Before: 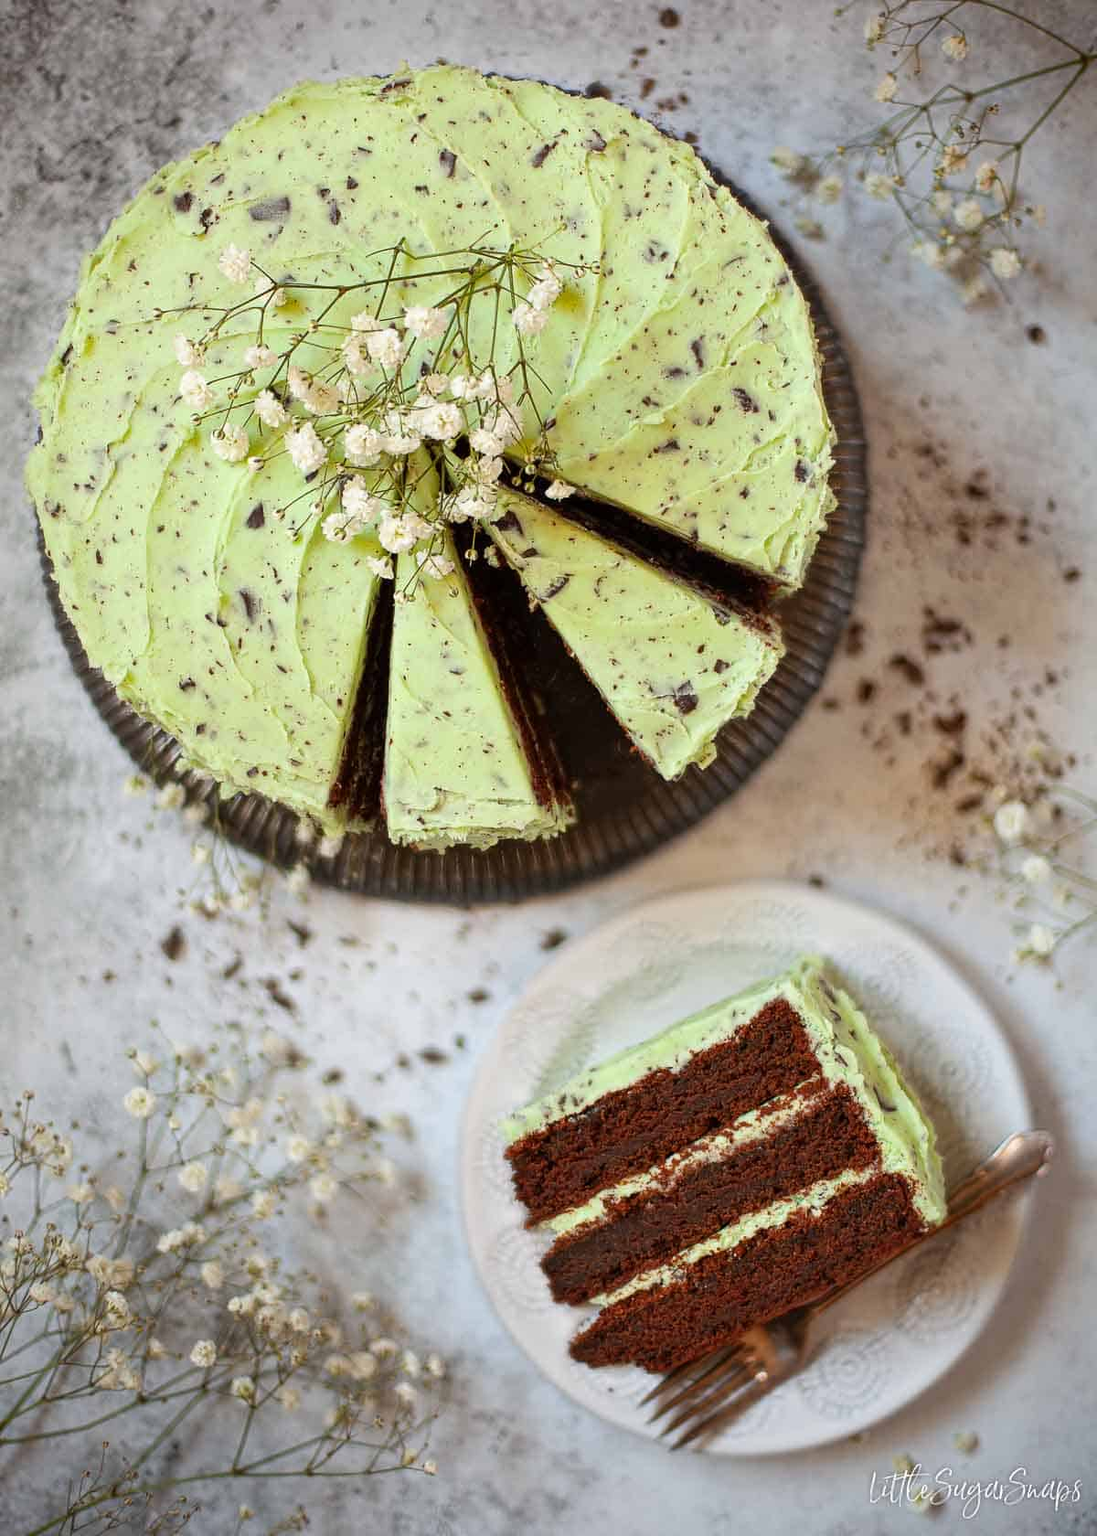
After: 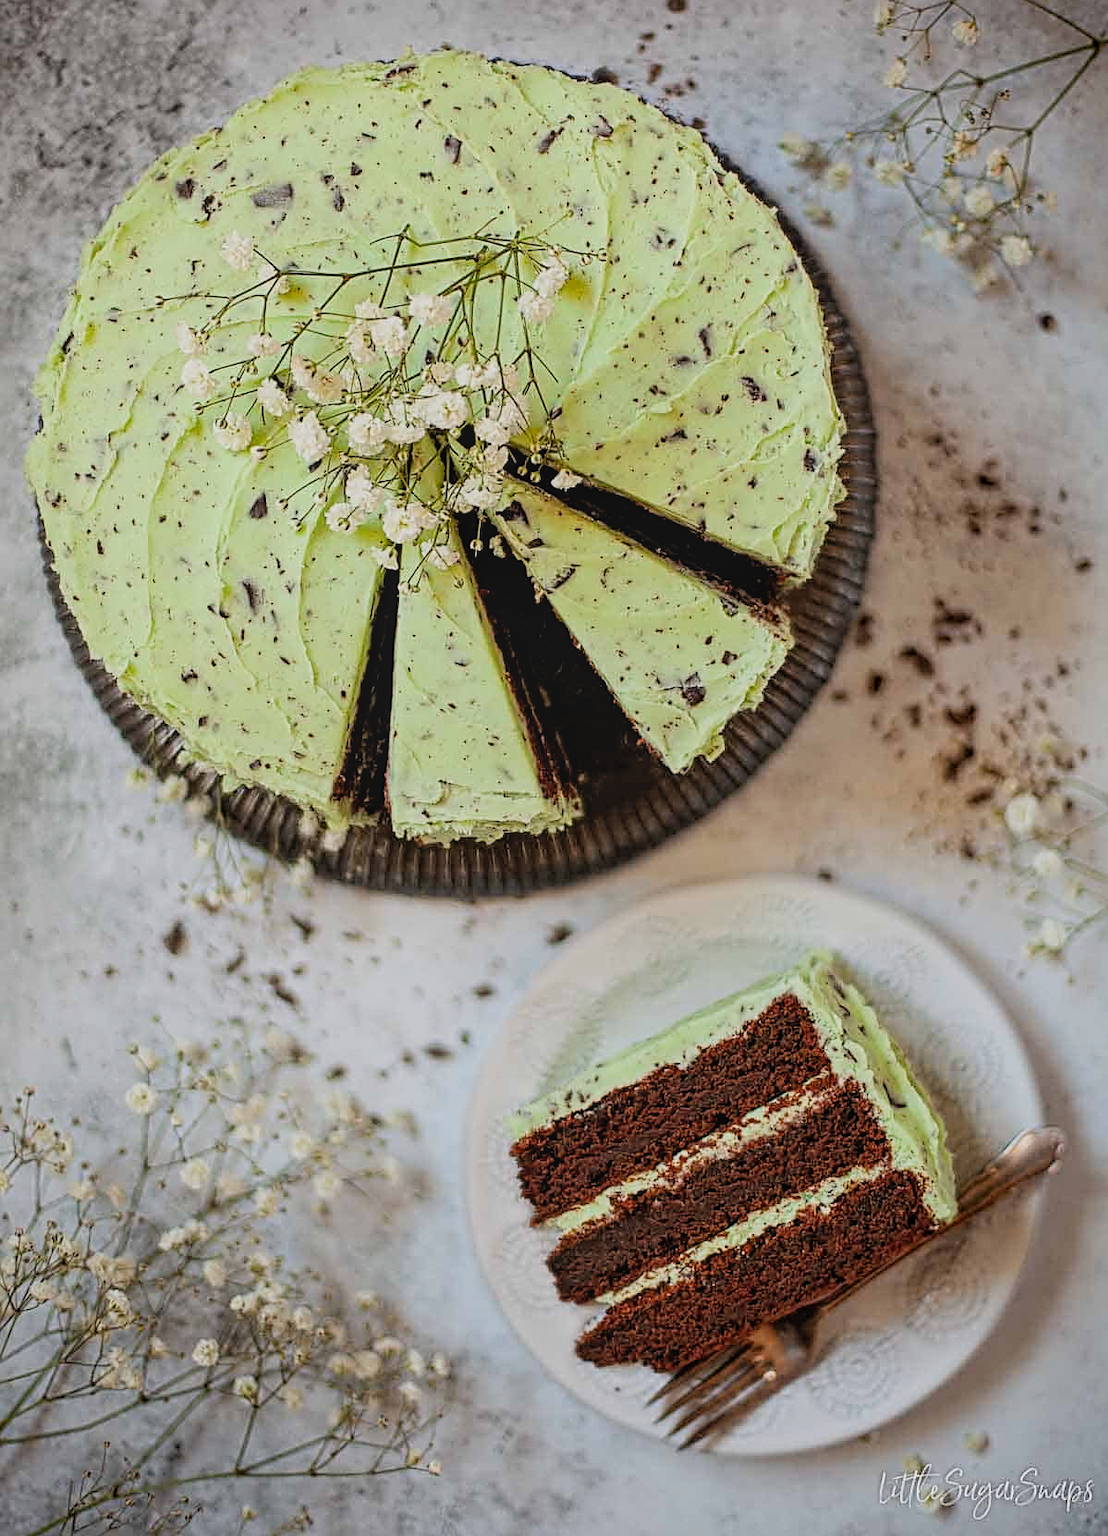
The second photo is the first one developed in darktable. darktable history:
local contrast: detail 110%
sharpen: radius 3.119
filmic rgb: middle gray luminance 18.42%, black relative exposure -9 EV, white relative exposure 3.75 EV, threshold 6 EV, target black luminance 0%, hardness 4.85, latitude 67.35%, contrast 0.955, highlights saturation mix 20%, shadows ↔ highlights balance 21.36%, add noise in highlights 0, preserve chrominance luminance Y, color science v3 (2019), use custom middle-gray values true, iterations of high-quality reconstruction 0, contrast in highlights soft, enable highlight reconstruction true
crop: top 1.049%, right 0.001%
